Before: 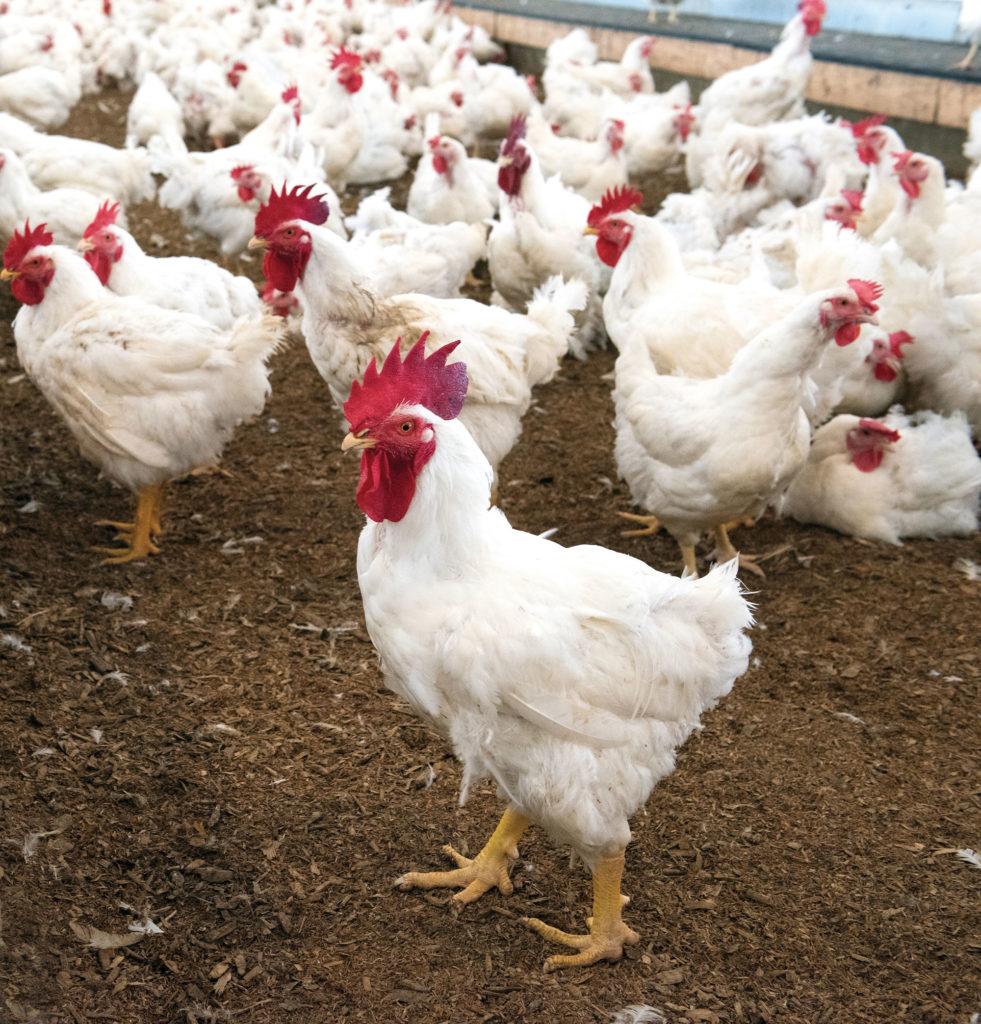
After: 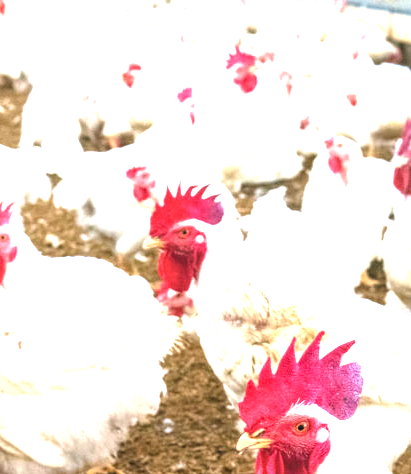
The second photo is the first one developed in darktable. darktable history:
levels: levels [0, 0.492, 0.984]
crop and rotate: left 10.817%, top 0.062%, right 47.194%, bottom 53.626%
local contrast: on, module defaults
exposure: black level correction 0, exposure 1.45 EV, compensate exposure bias true, compensate highlight preservation false
white balance: red 0.98, blue 1.034
color balance rgb: global vibrance 42.74%
